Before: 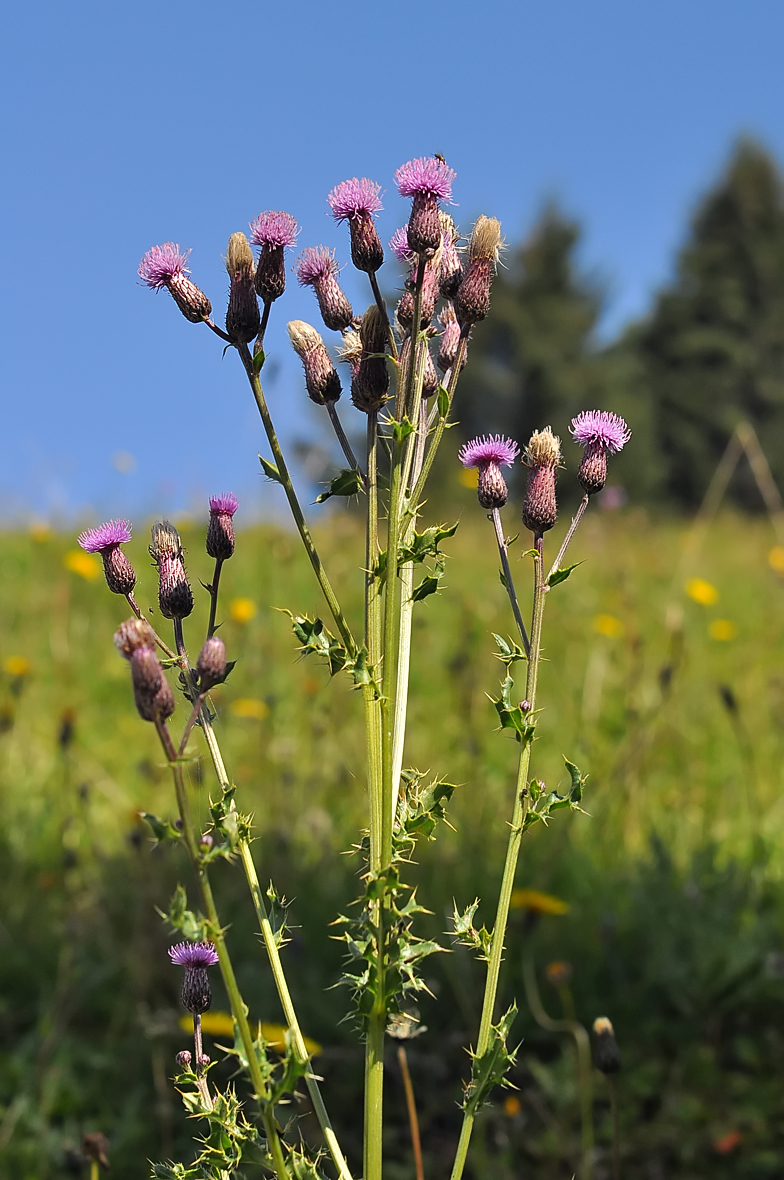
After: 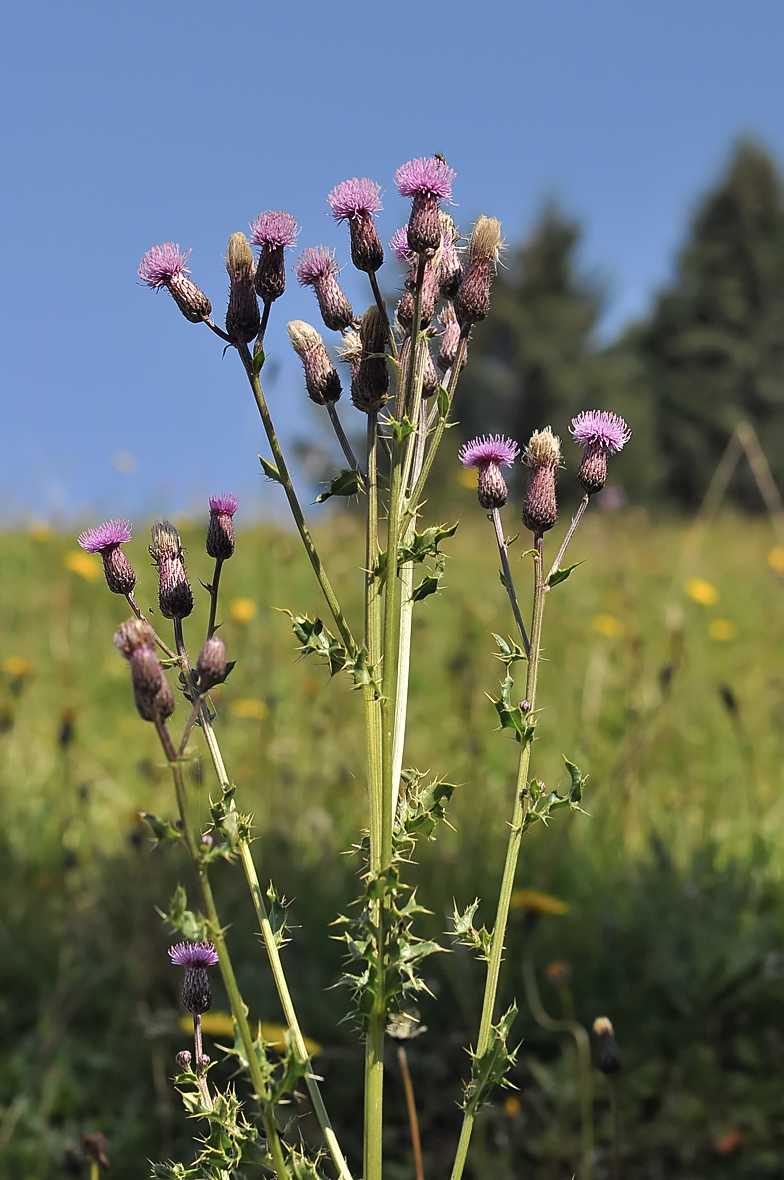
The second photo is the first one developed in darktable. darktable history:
sharpen: radius 2.895, amount 0.875, threshold 47.379
contrast brightness saturation: saturation -0.174
